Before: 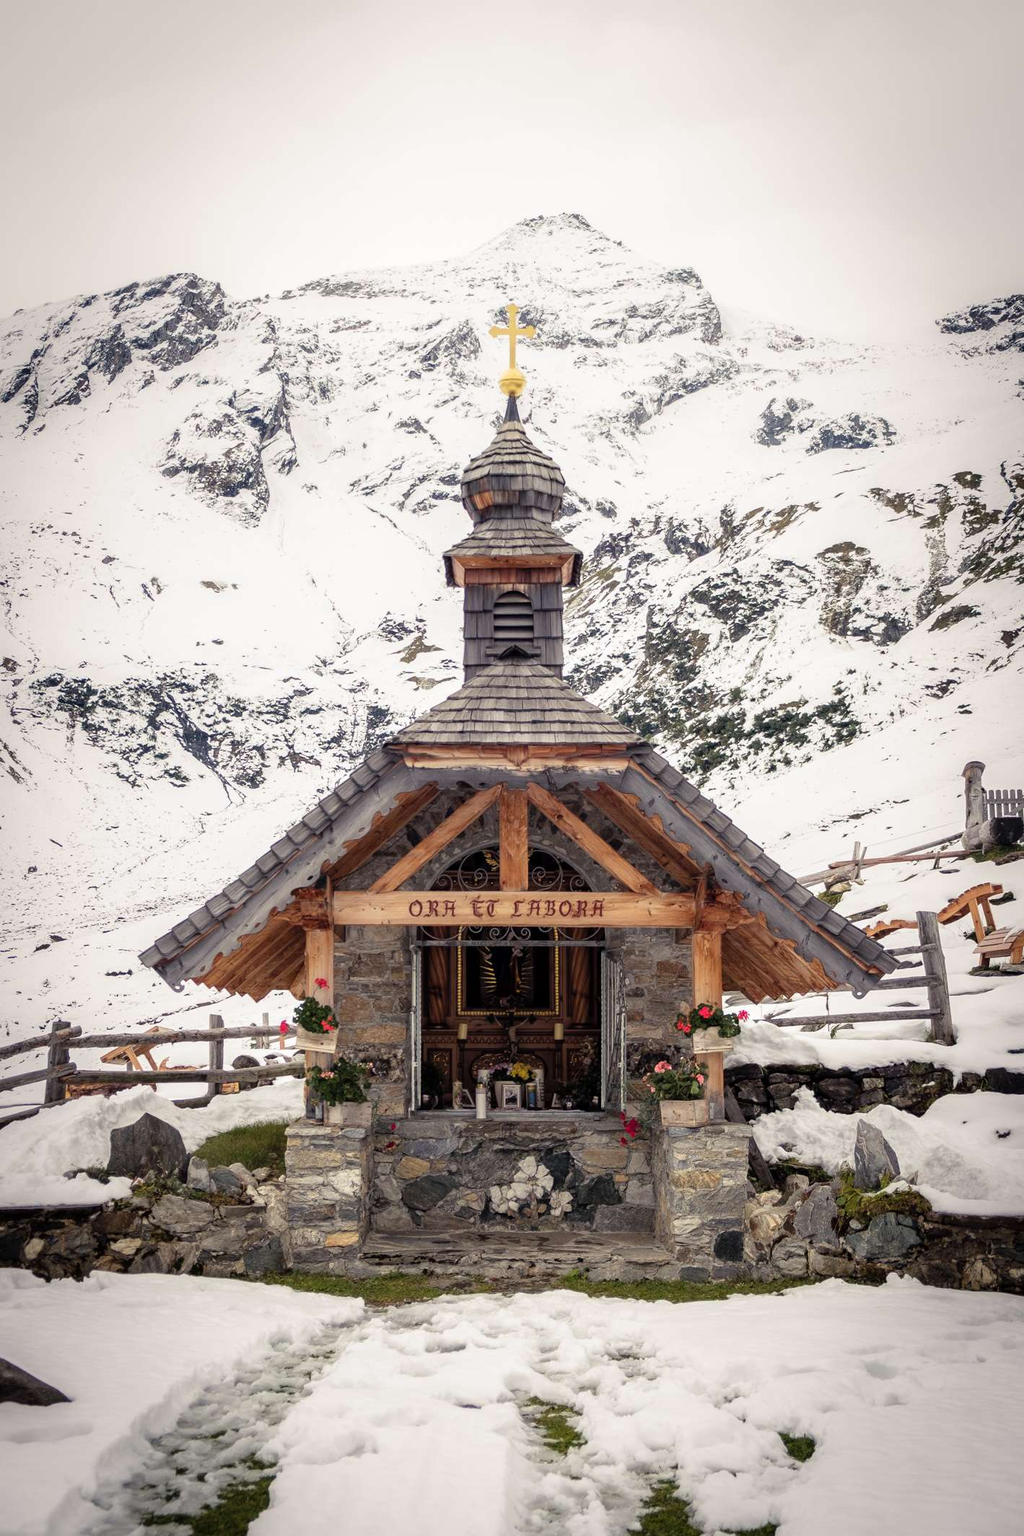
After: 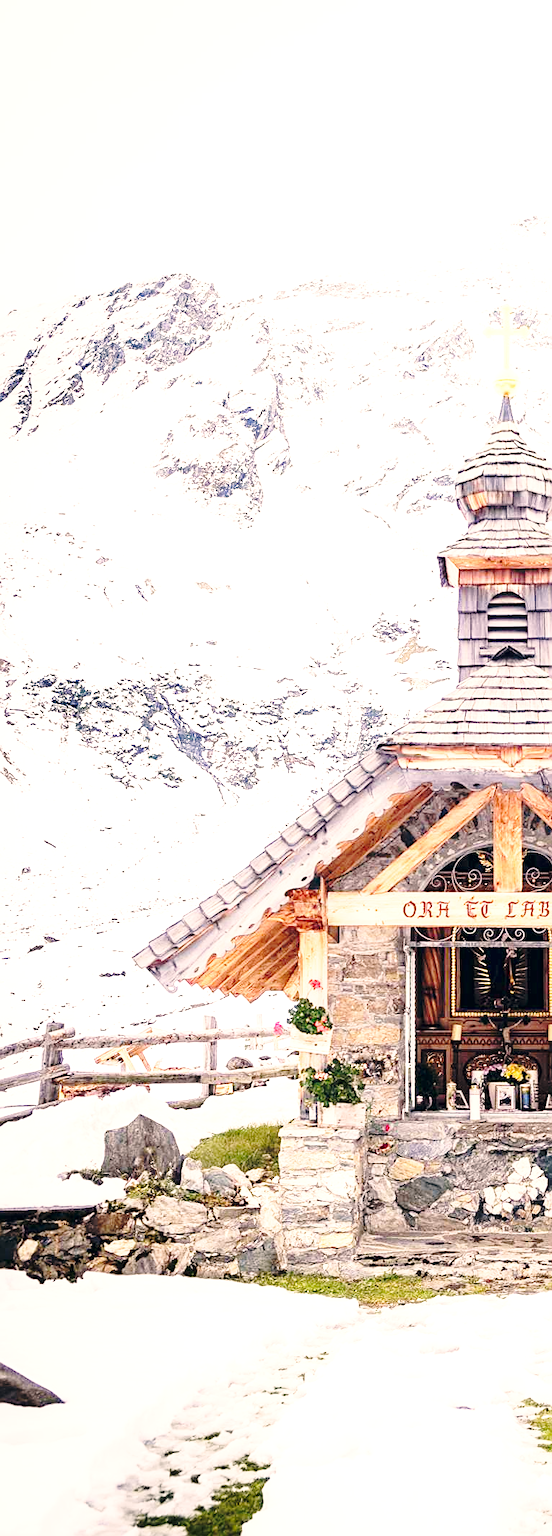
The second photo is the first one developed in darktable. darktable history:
crop: left 0.642%, right 45.447%, bottom 0.084%
sharpen: on, module defaults
tone equalizer: mask exposure compensation -0.492 EV
base curve: curves: ch0 [(0, 0) (0.032, 0.037) (0.105, 0.228) (0.435, 0.76) (0.856, 0.983) (1, 1)], preserve colors none
color correction: highlights a* 5.47, highlights b* 5.34, shadows a* -4.18, shadows b* -5.05
exposure: black level correction 0, exposure 1.494 EV, compensate highlight preservation false
